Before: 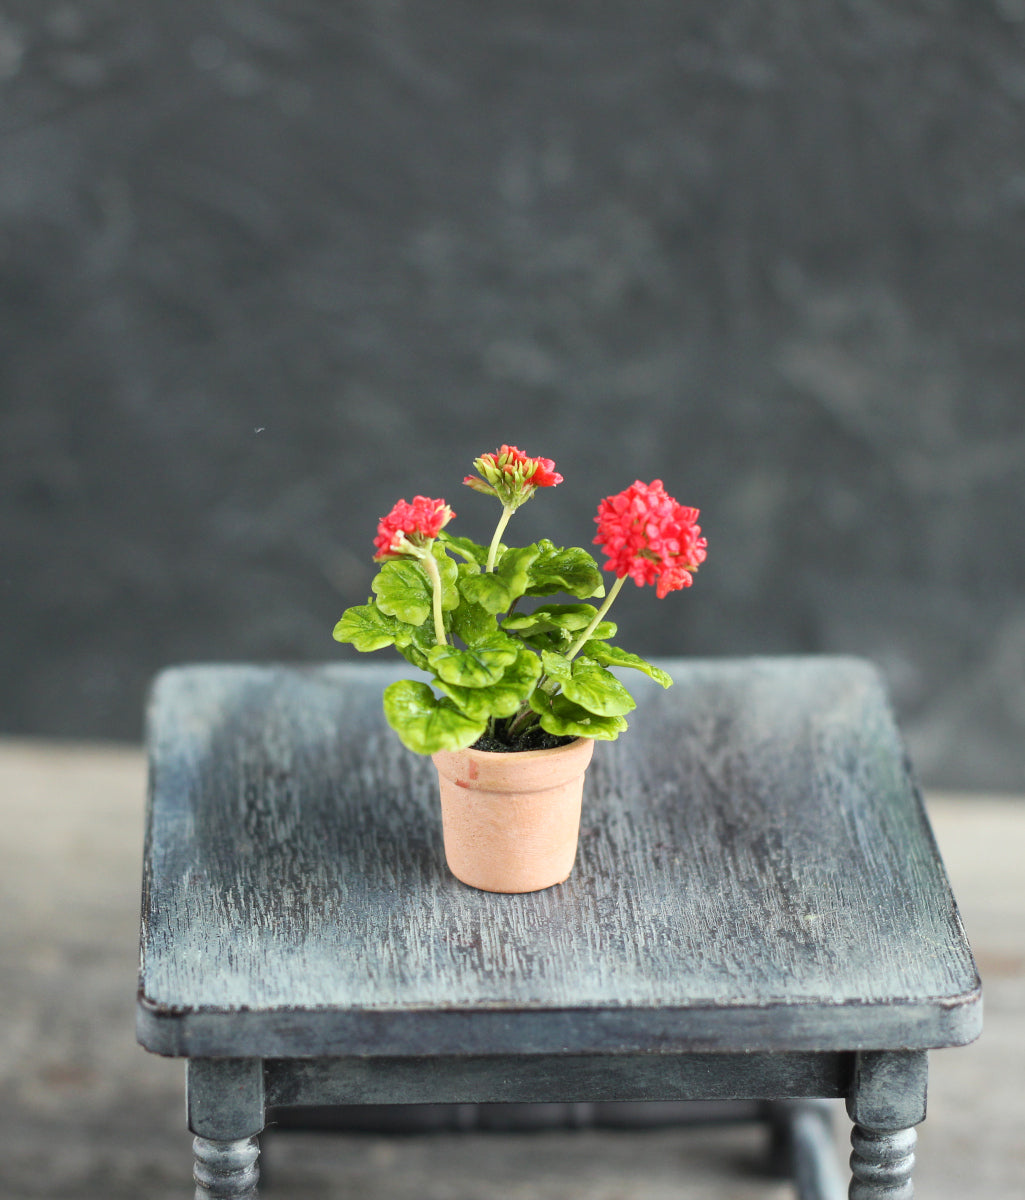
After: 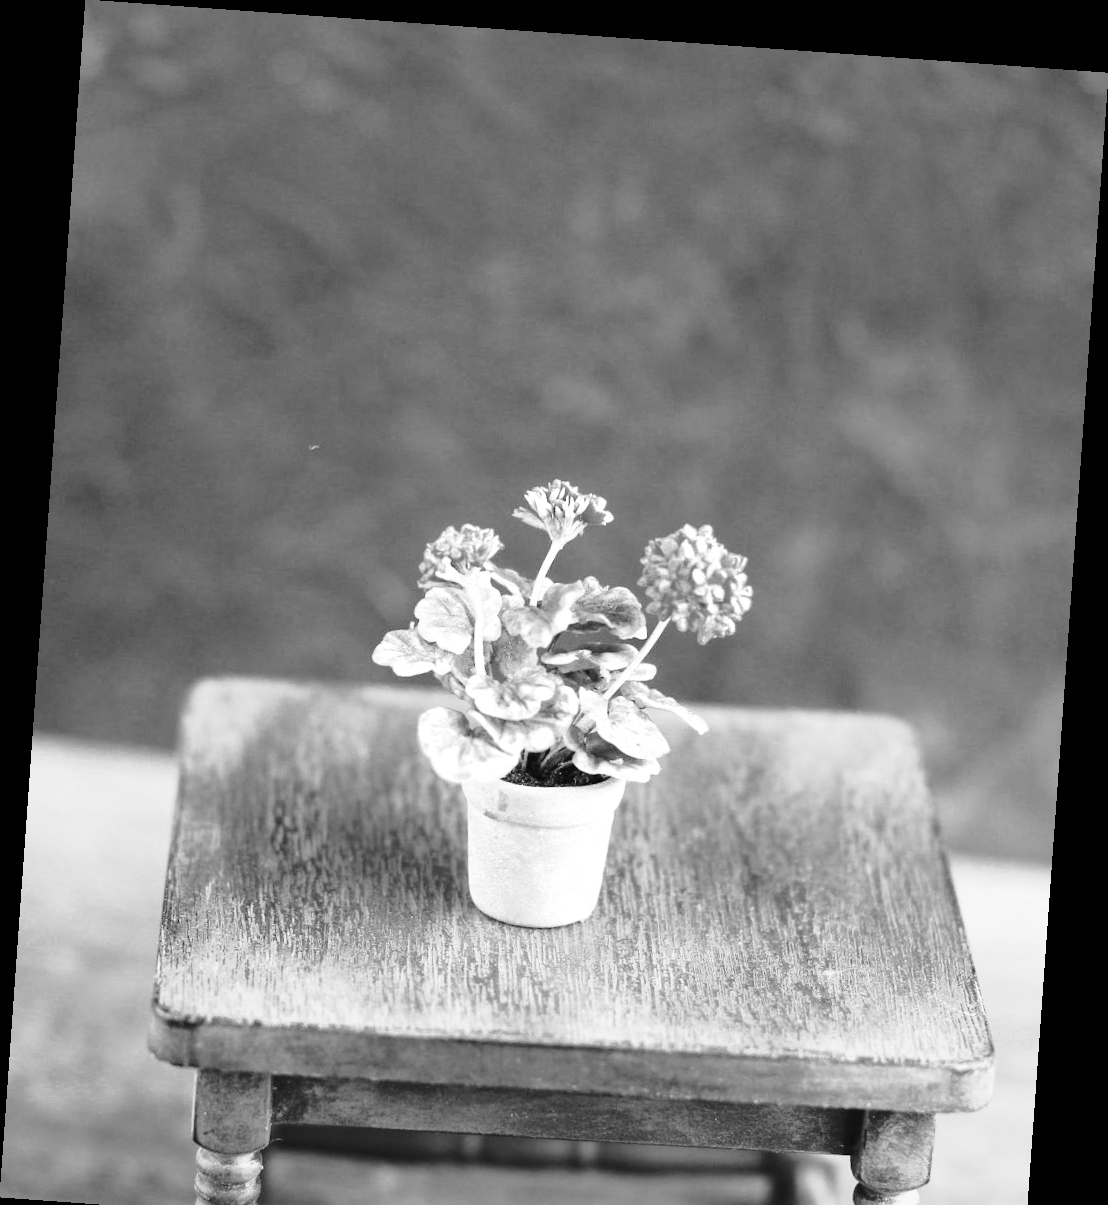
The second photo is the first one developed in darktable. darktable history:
white balance: red 0.948, green 1.02, blue 1.176
rotate and perspective: rotation 4.1°, automatic cropping off
exposure: black level correction 0, exposure 0.2 EV, compensate exposure bias true, compensate highlight preservation false
color zones: curves: ch0 [(0.002, 0.593) (0.143, 0.417) (0.285, 0.541) (0.455, 0.289) (0.608, 0.327) (0.727, 0.283) (0.869, 0.571) (1, 0.603)]; ch1 [(0, 0) (0.143, 0) (0.286, 0) (0.429, 0) (0.571, 0) (0.714, 0) (0.857, 0)]
base curve: curves: ch0 [(0, 0) (0.032, 0.037) (0.105, 0.228) (0.435, 0.76) (0.856, 0.983) (1, 1)], preserve colors none
crop and rotate: top 0%, bottom 5.097%
